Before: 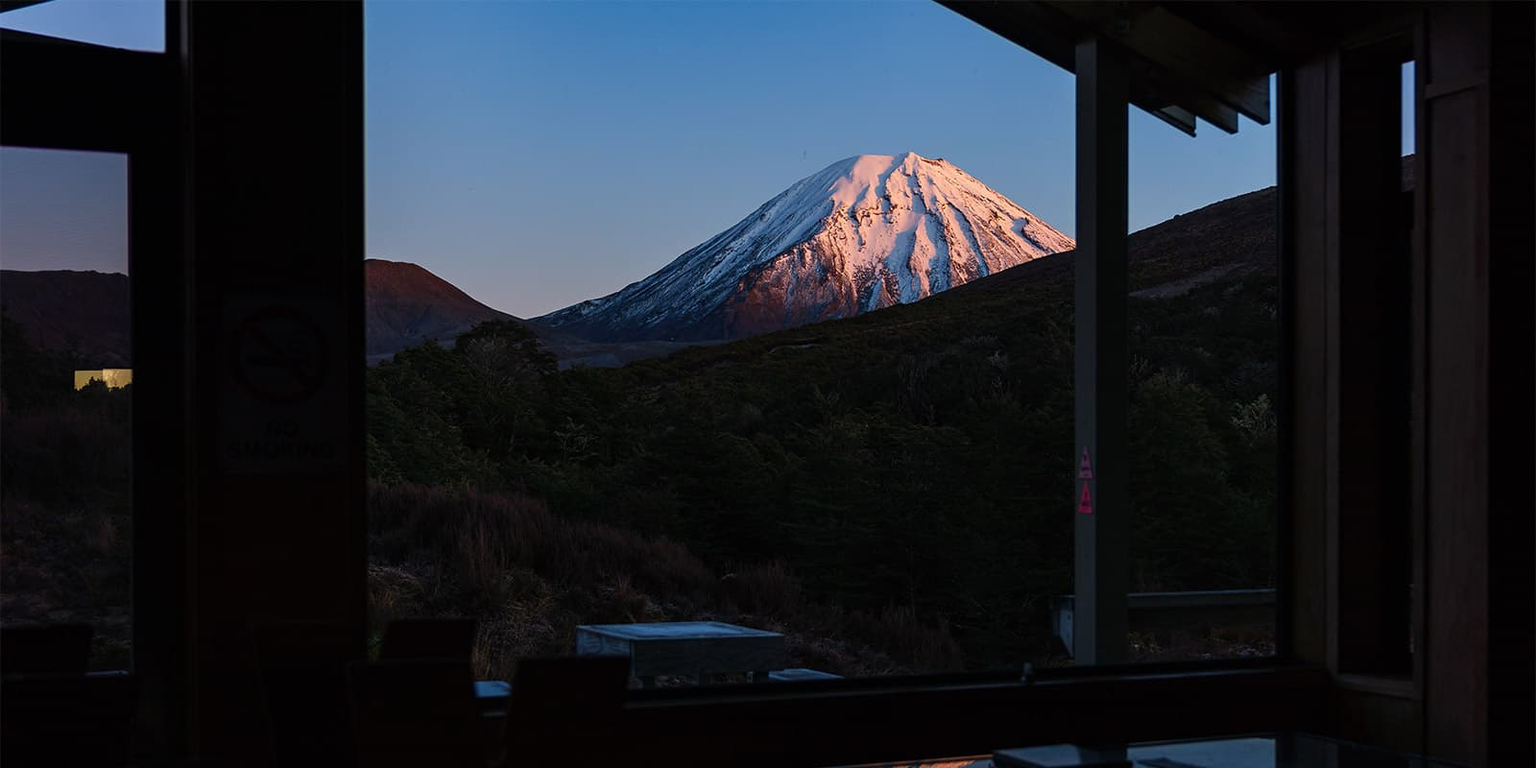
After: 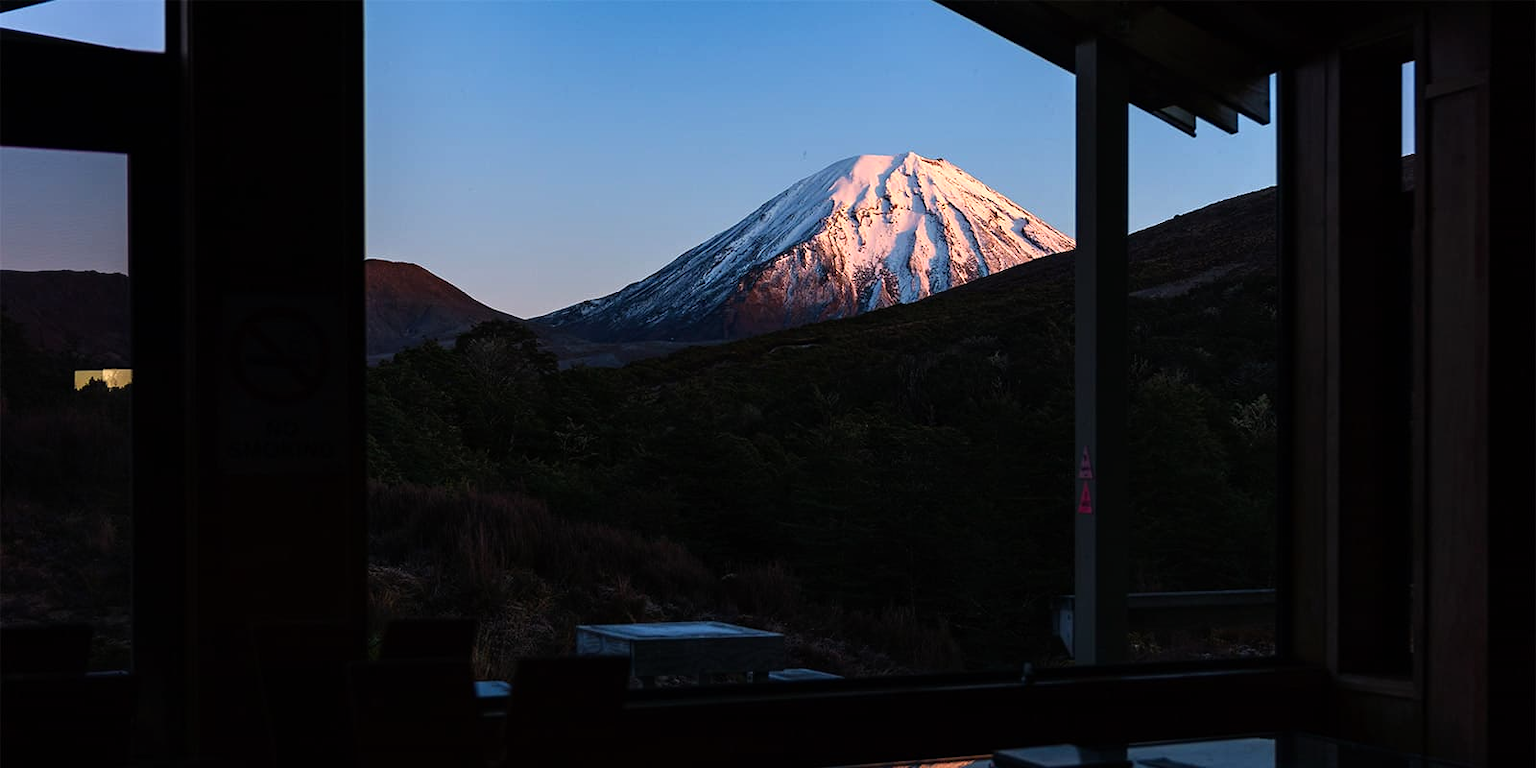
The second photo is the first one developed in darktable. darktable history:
tone equalizer: -8 EV -0.406 EV, -7 EV -0.427 EV, -6 EV -0.314 EV, -5 EV -0.217 EV, -3 EV 0.203 EV, -2 EV 0.306 EV, -1 EV 0.379 EV, +0 EV 0.415 EV
shadows and highlights: shadows -12.5, white point adjustment 3.88, highlights 28.77
